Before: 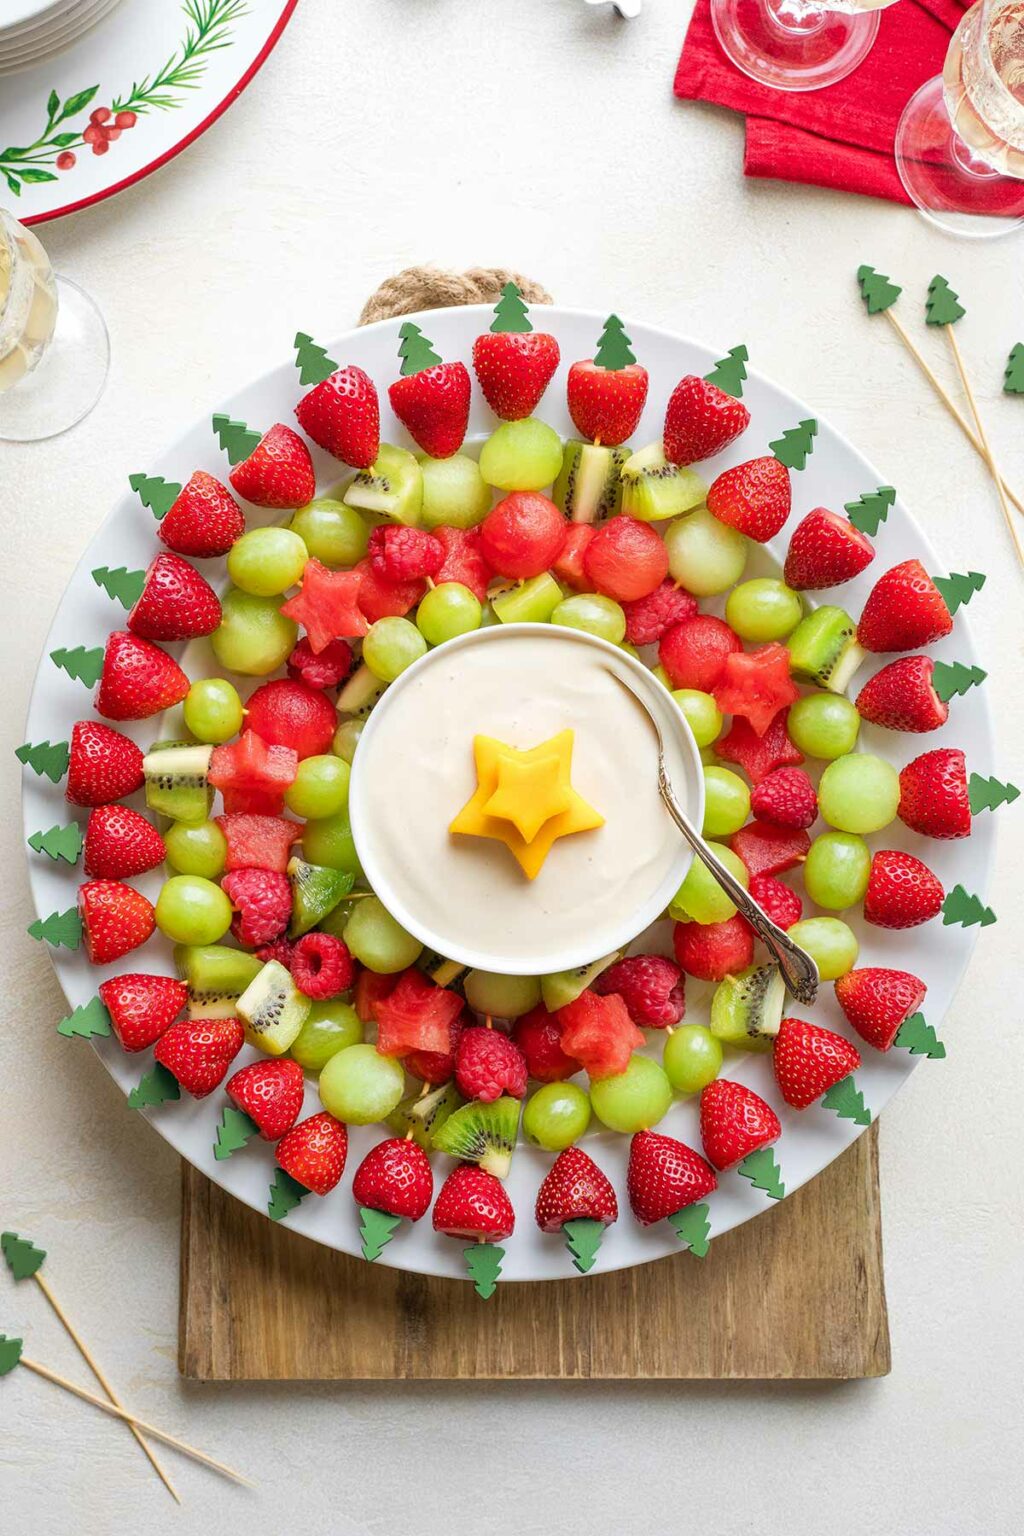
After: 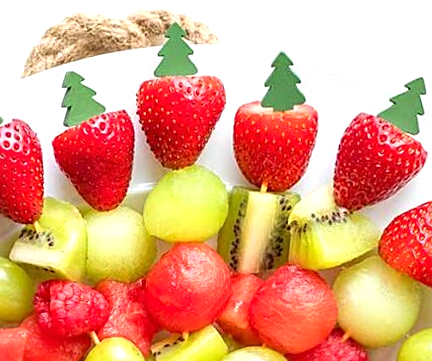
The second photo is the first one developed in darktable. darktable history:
crop: left 28.64%, top 16.832%, right 26.637%, bottom 58.055%
sharpen: on, module defaults
rotate and perspective: rotation 0.062°, lens shift (vertical) 0.115, lens shift (horizontal) -0.133, crop left 0.047, crop right 0.94, crop top 0.061, crop bottom 0.94
exposure: black level correction 0.001, exposure 0.5 EV, compensate exposure bias true, compensate highlight preservation false
